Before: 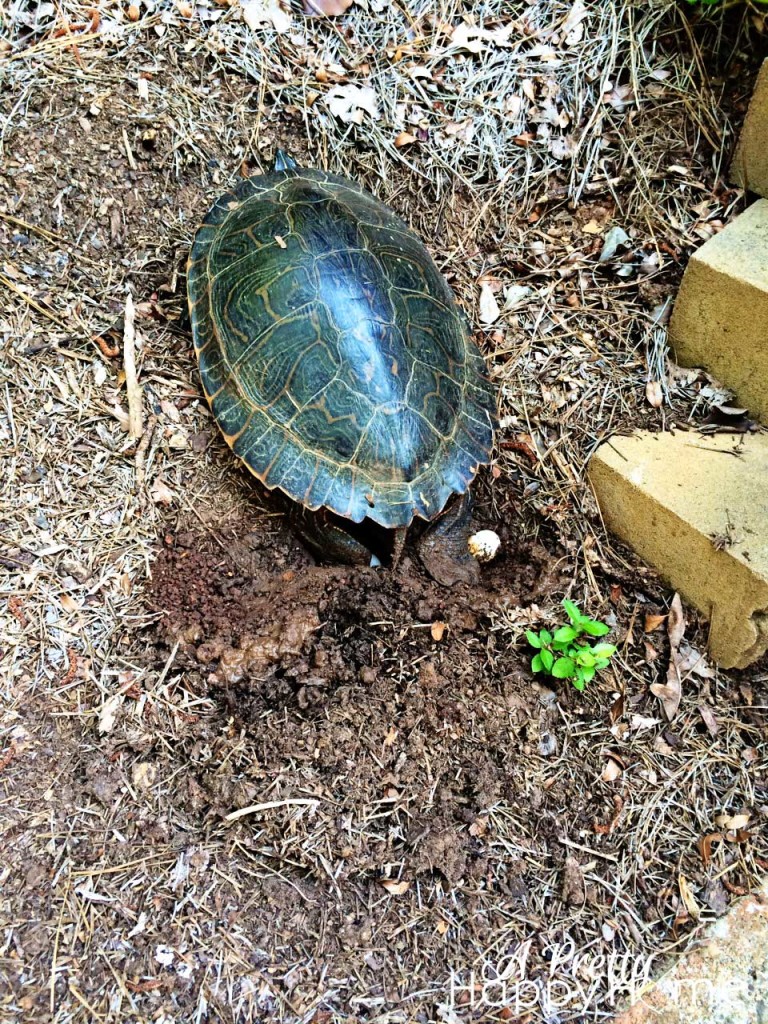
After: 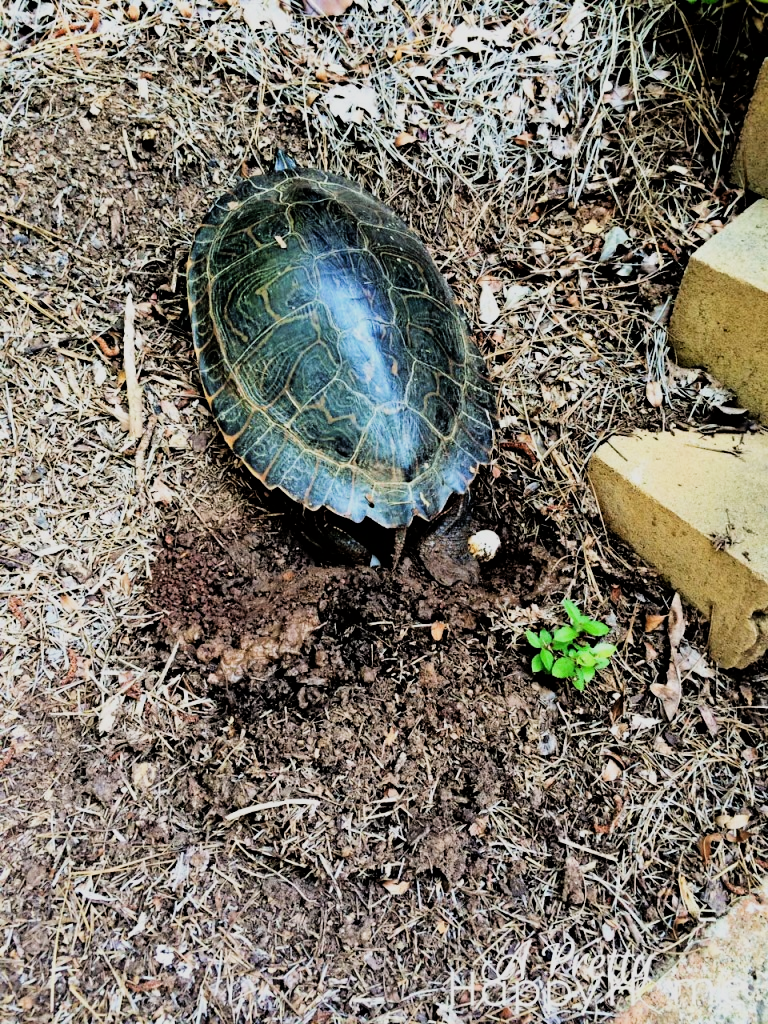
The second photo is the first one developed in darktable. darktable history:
filmic rgb: black relative exposure -5.09 EV, white relative exposure 3.97 EV, hardness 2.88, contrast 1.297, highlights saturation mix -10.86%
